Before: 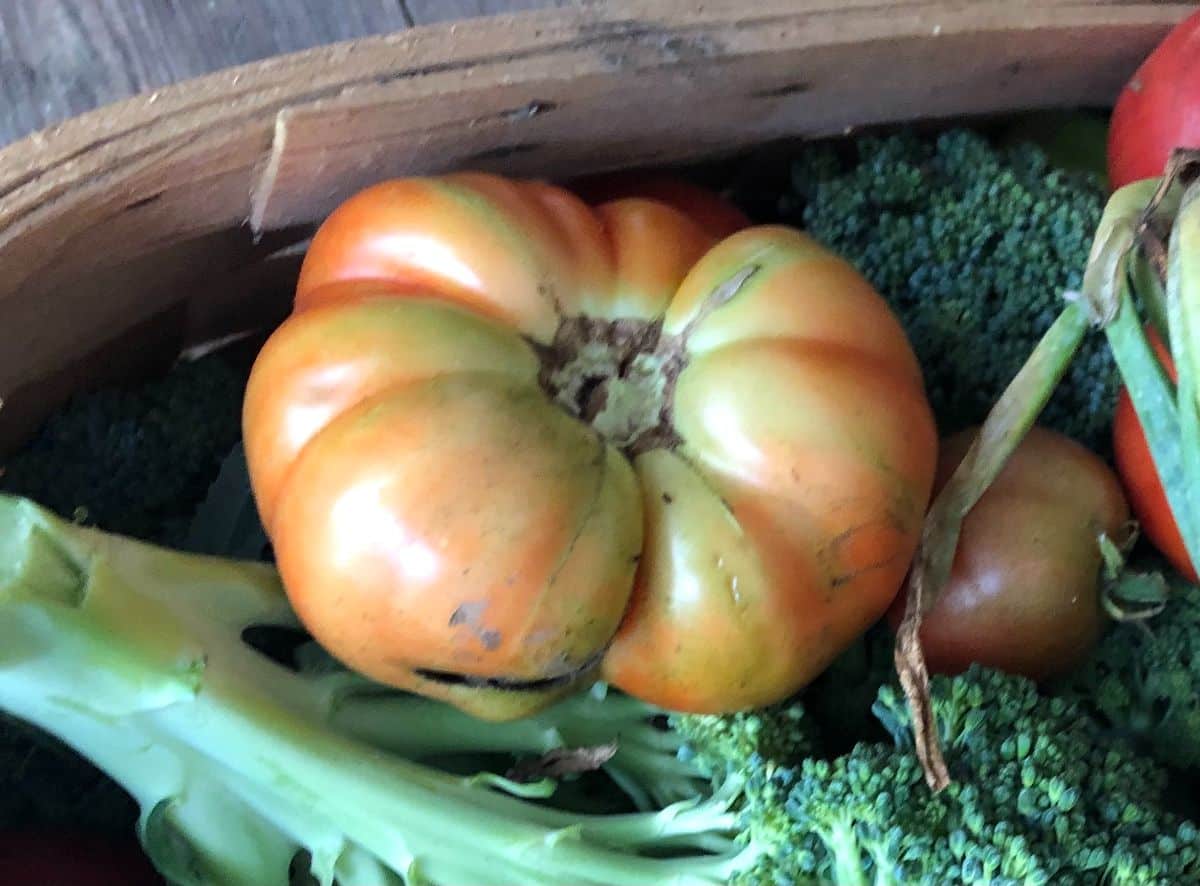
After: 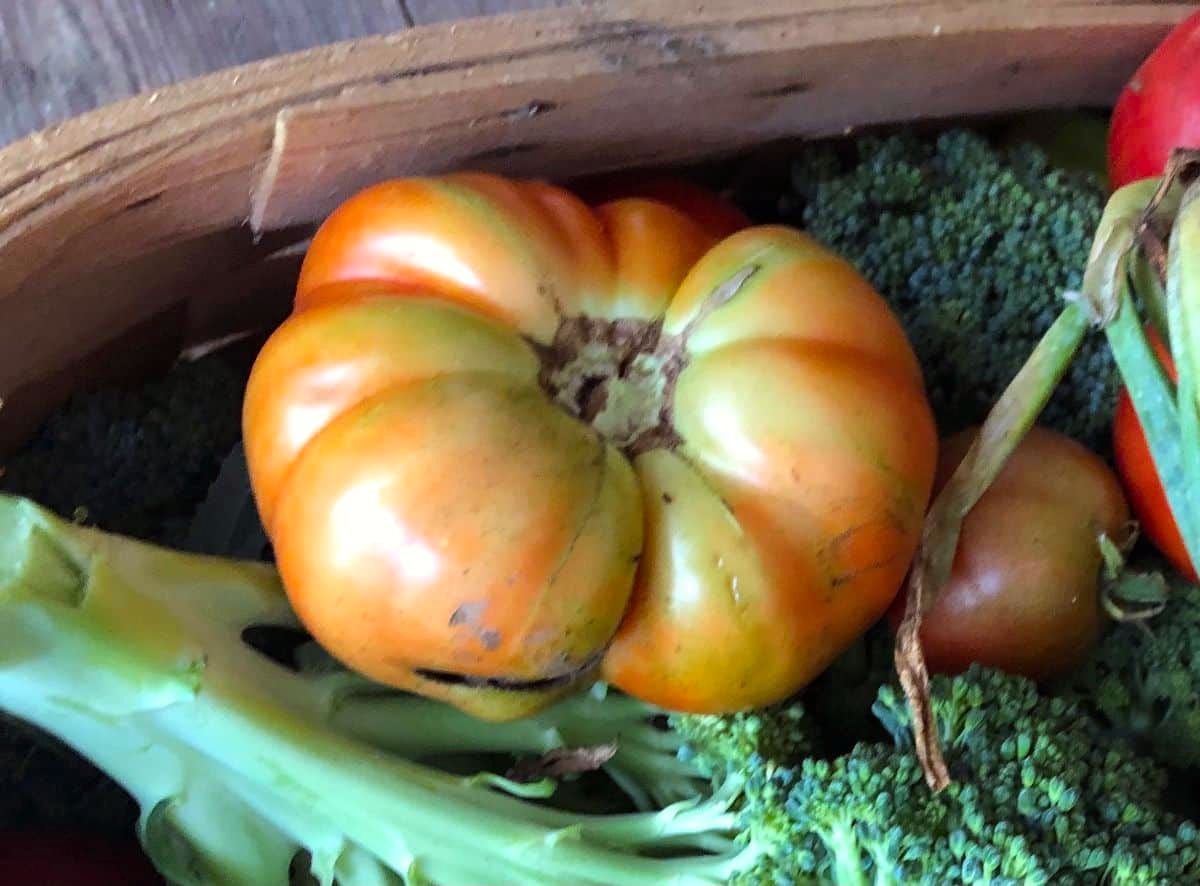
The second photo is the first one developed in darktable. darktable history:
color balance rgb: power › chroma 1.05%, power › hue 28.41°, perceptual saturation grading › global saturation 19.944%
